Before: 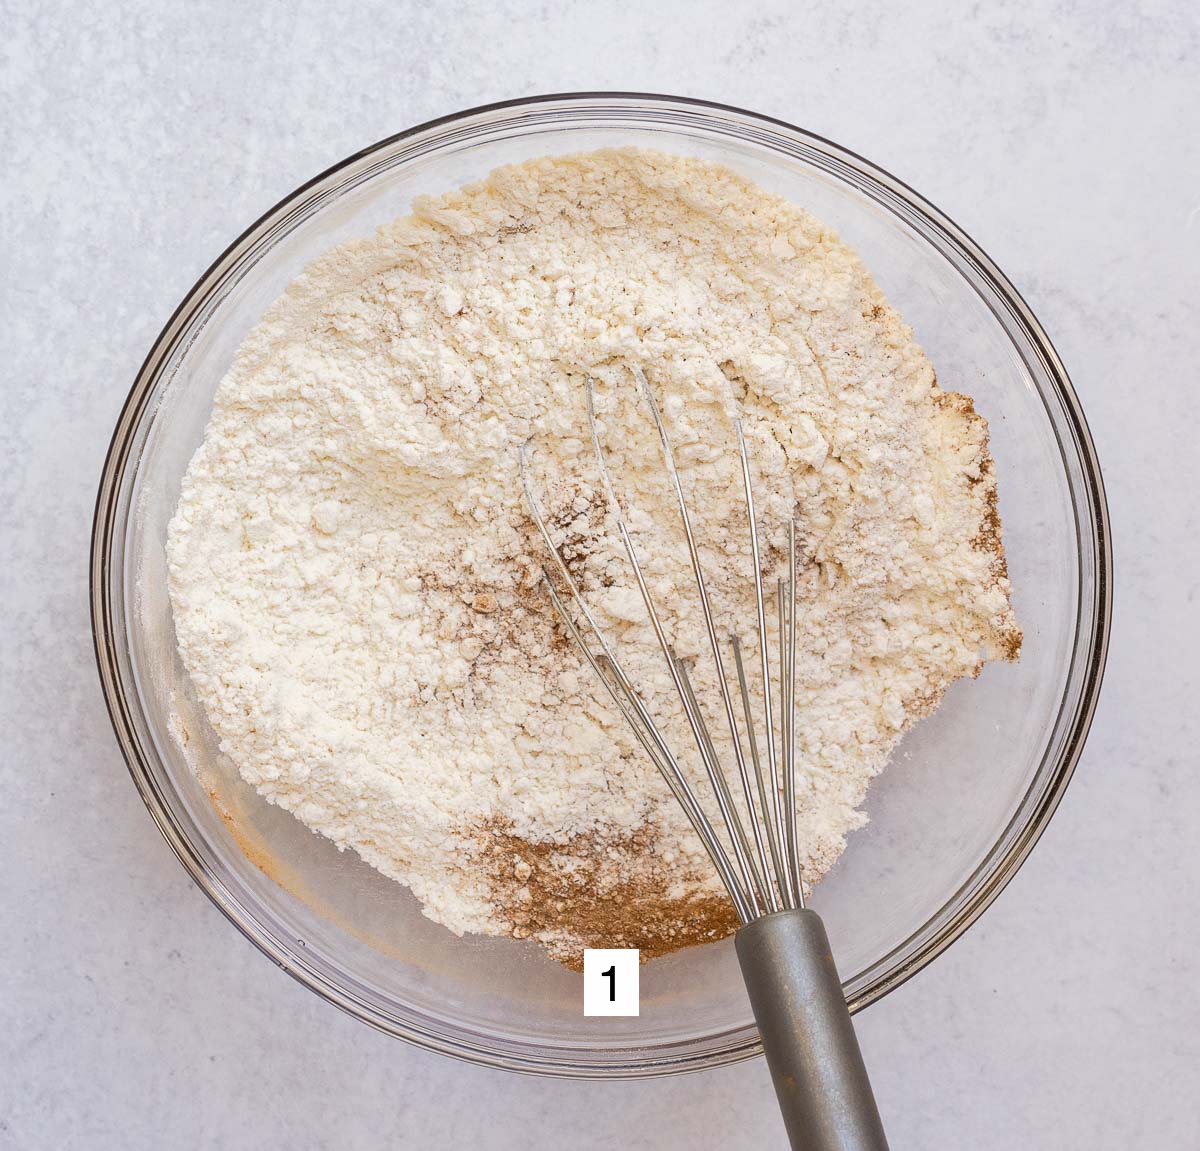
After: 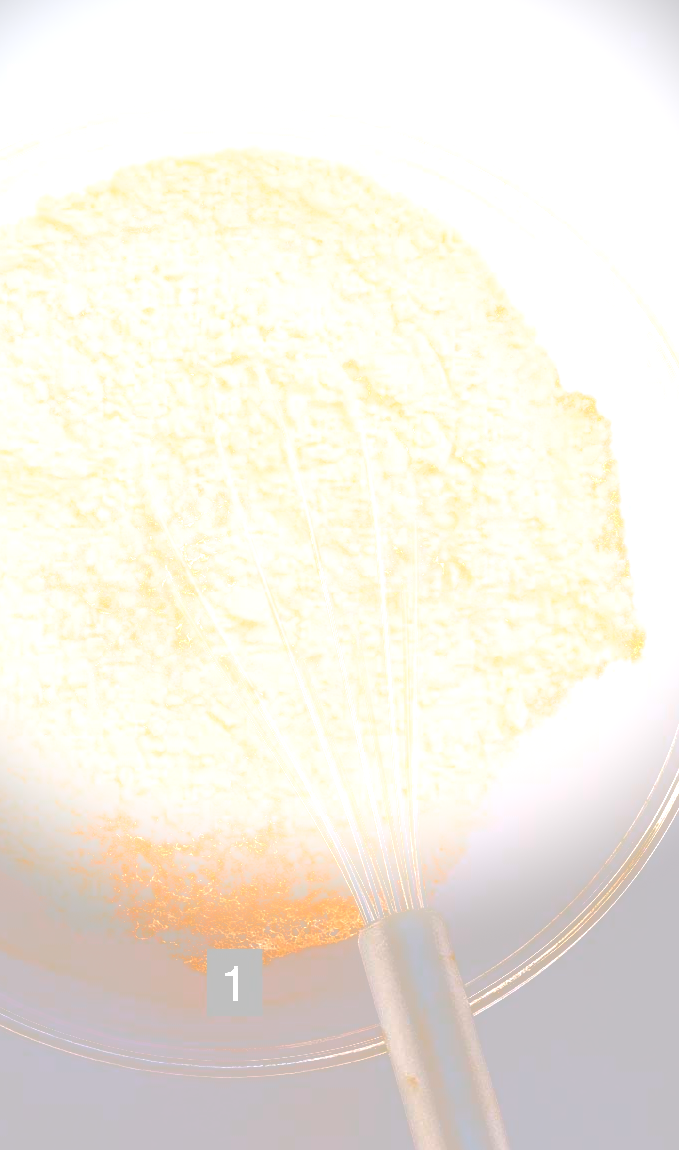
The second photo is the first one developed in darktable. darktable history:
vignetting: fall-off start 68.33%, fall-off radius 30%, saturation 0.042, center (-0.066, -0.311), width/height ratio 0.992, shape 0.85, dithering 8-bit output
tone curve: curves: ch0 [(0, 0) (0.55, 0.716) (0.841, 0.969)]
filmic rgb: black relative exposure -11.88 EV, white relative exposure 5.43 EV, threshold 3 EV, hardness 4.49, latitude 50%, contrast 1.14, color science v5 (2021), contrast in shadows safe, contrast in highlights safe, enable highlight reconstruction true
contrast brightness saturation: contrast 0.39, brightness 0.53
crop: left 31.458%, top 0%, right 11.876%
exposure: black level correction 0, exposure 1 EV, compensate exposure bias true, compensate highlight preservation false
bloom: size 70%, threshold 25%, strength 70%
